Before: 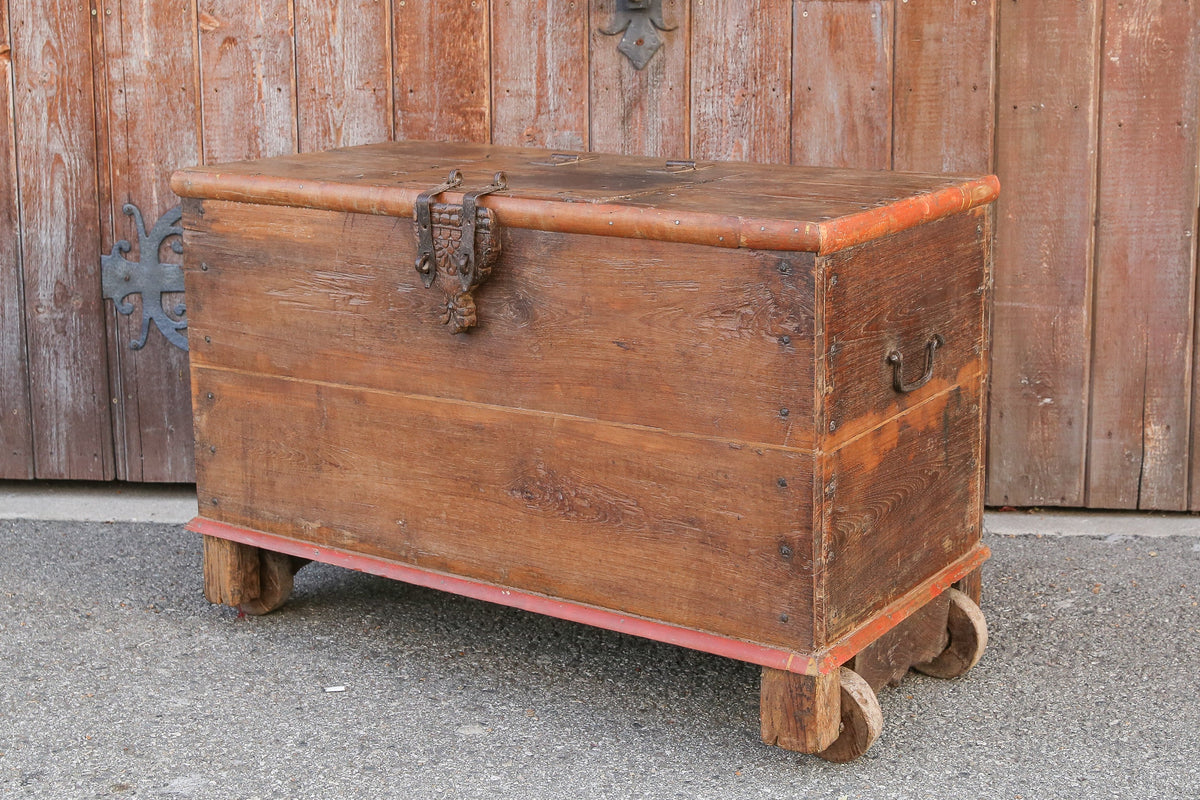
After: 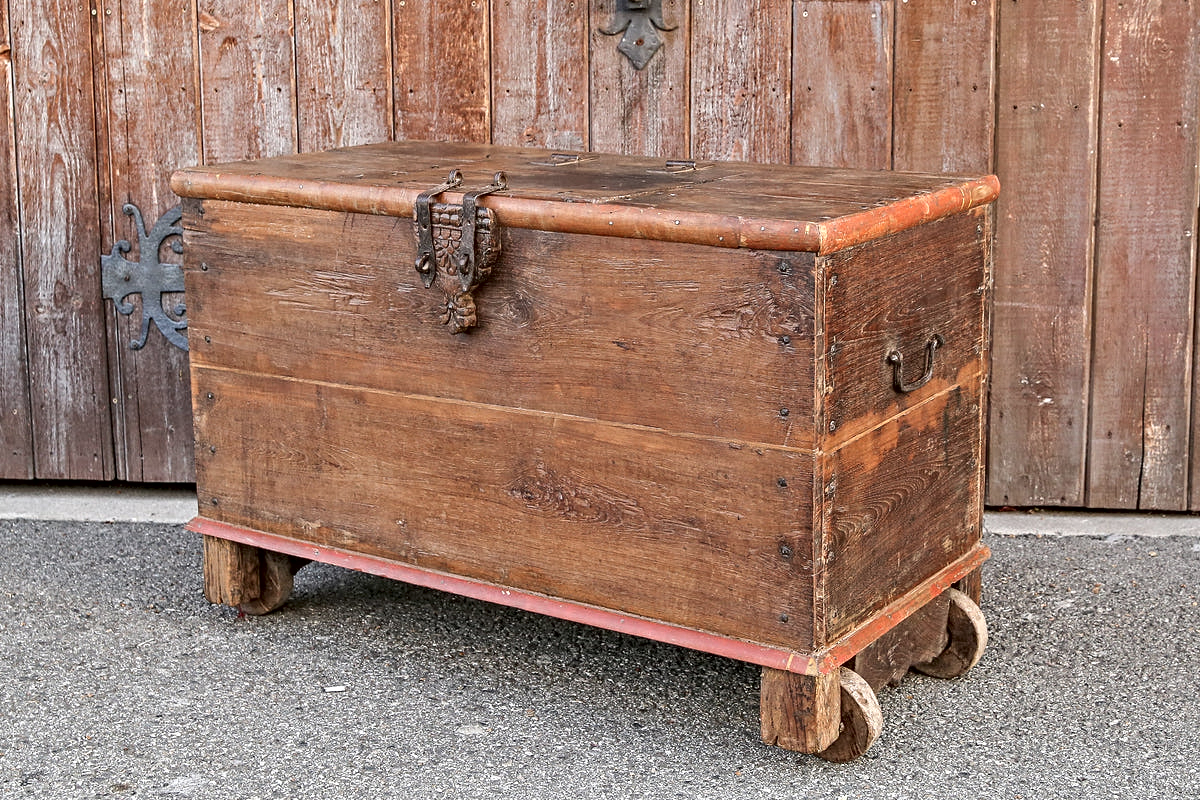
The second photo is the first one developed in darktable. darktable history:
contrast brightness saturation: saturation -0.05
contrast equalizer: octaves 7, y [[0.5, 0.542, 0.583, 0.625, 0.667, 0.708], [0.5 ×6], [0.5 ×6], [0 ×6], [0 ×6]]
